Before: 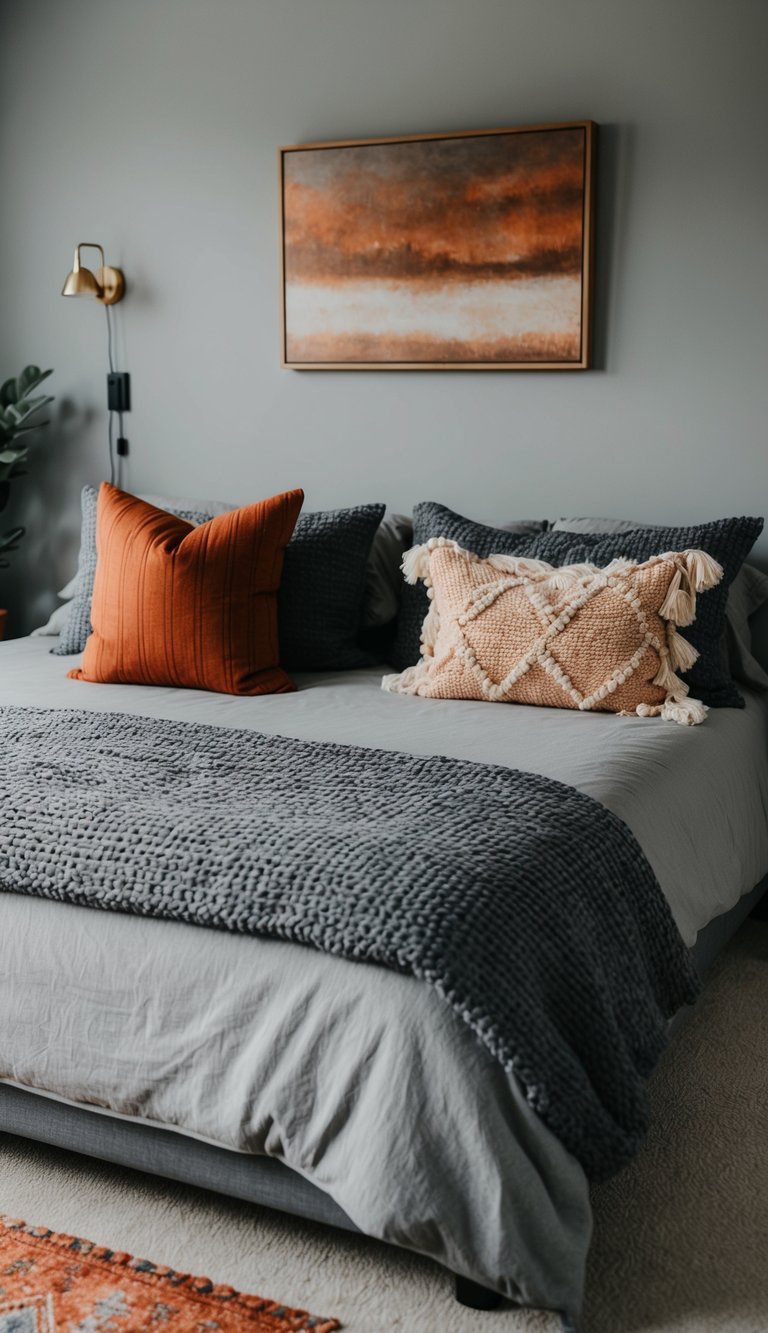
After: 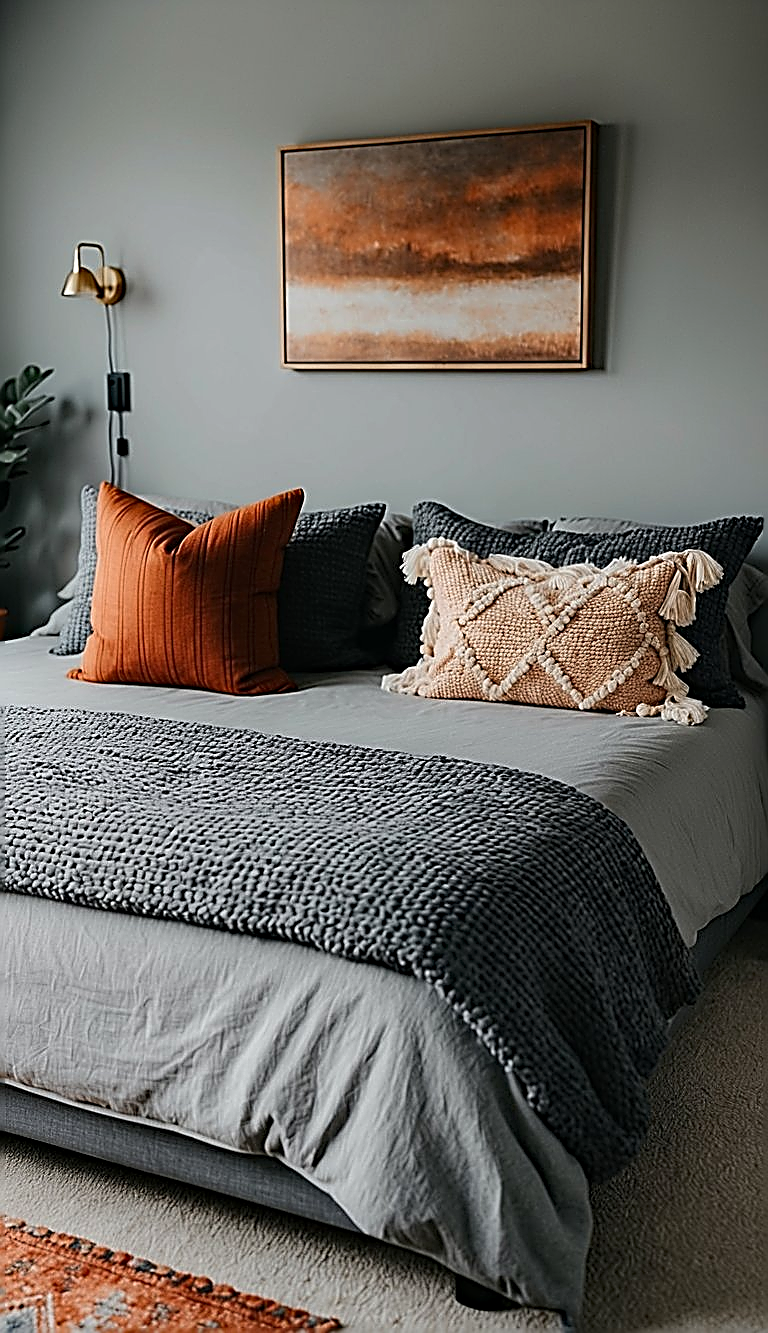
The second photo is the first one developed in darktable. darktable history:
haze removal: compatibility mode true, adaptive false
sharpen: amount 2
white balance: emerald 1
